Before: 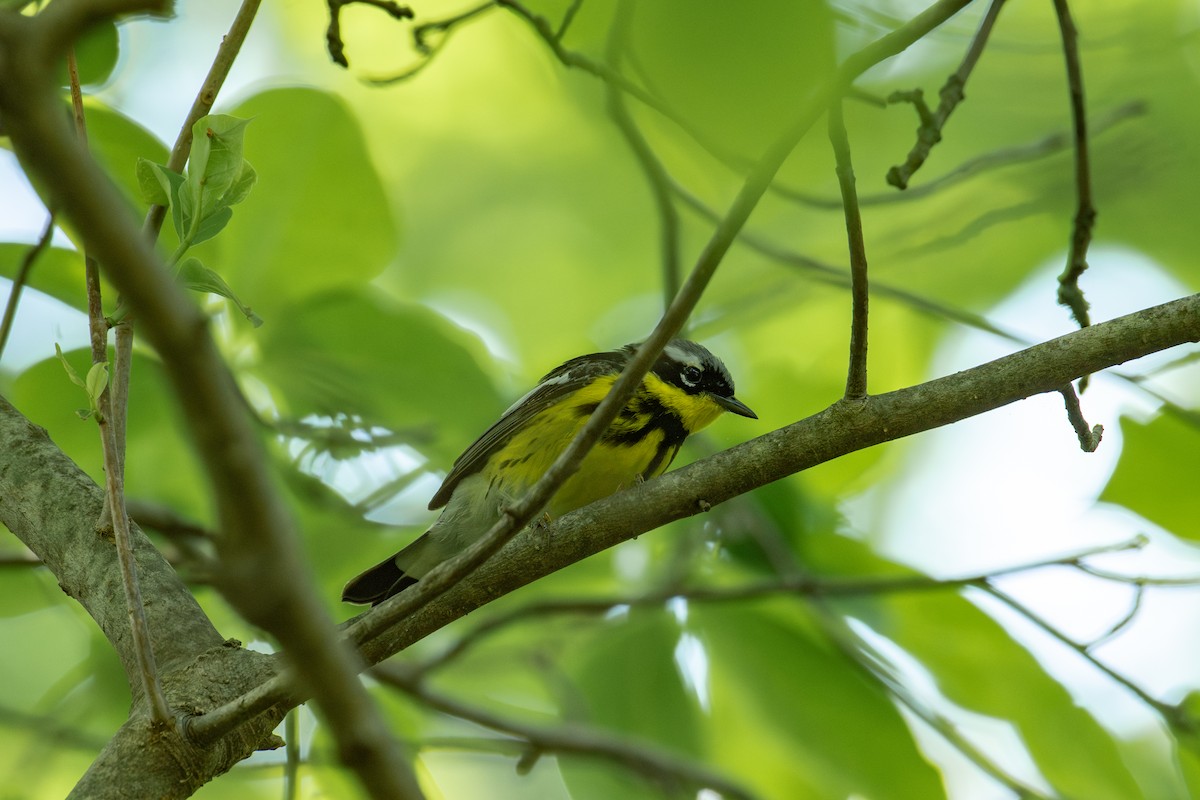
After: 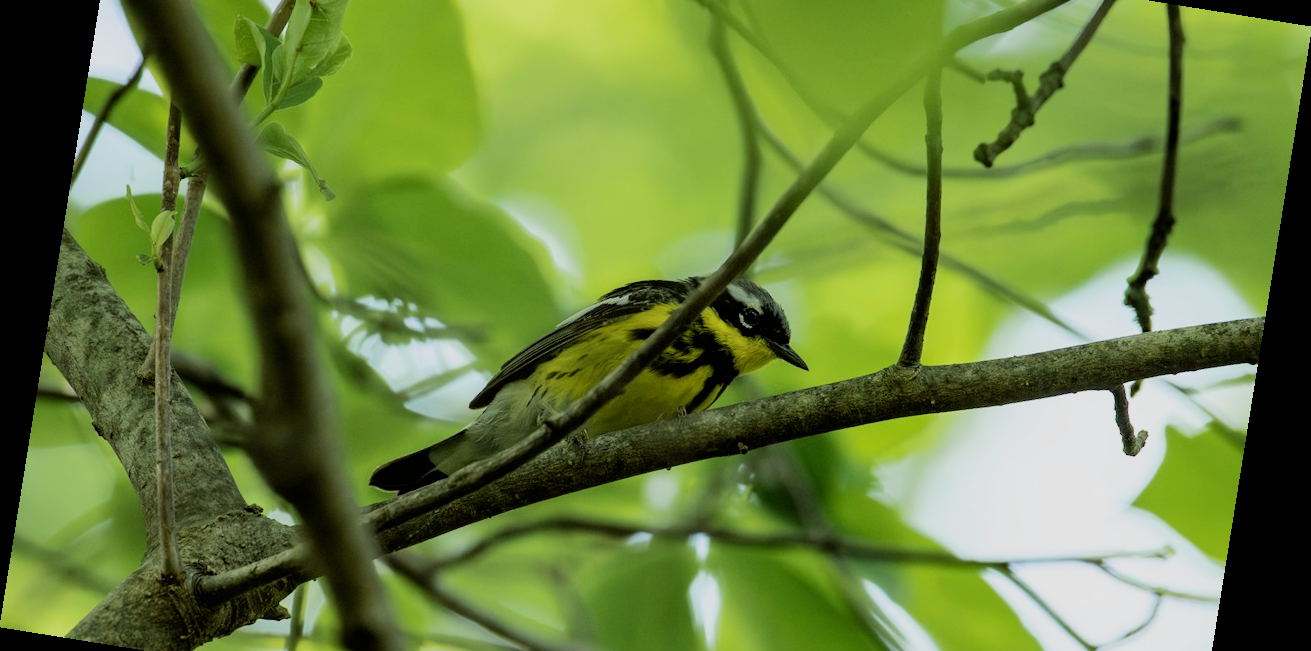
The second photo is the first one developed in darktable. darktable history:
rotate and perspective: rotation 9.12°, automatic cropping off
crop: top 16.727%, bottom 16.727%
filmic rgb: black relative exposure -5 EV, hardness 2.88, contrast 1.3, highlights saturation mix -30%
